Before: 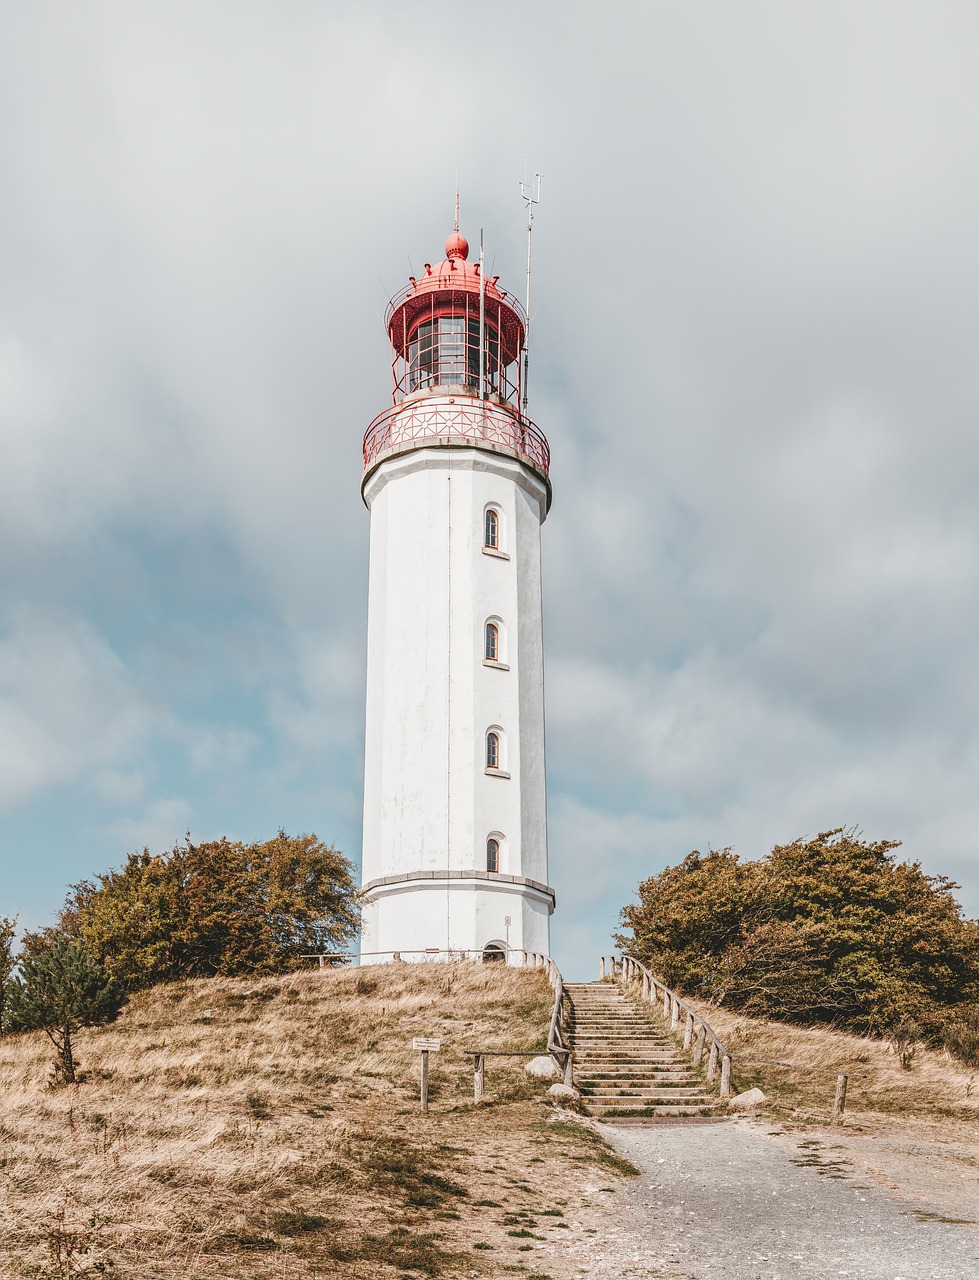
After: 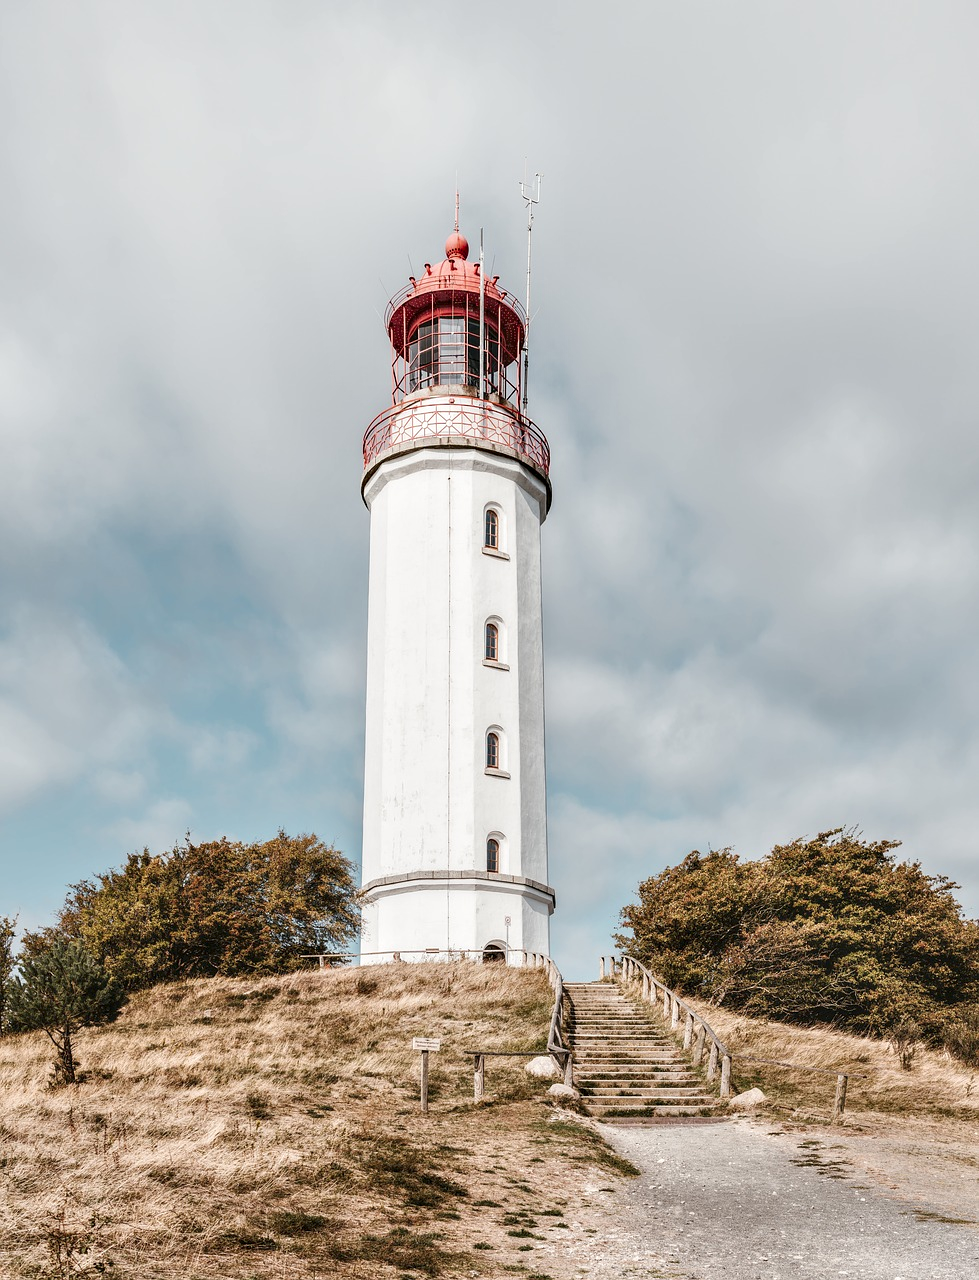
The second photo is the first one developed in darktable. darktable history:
contrast equalizer: y [[0.536, 0.565, 0.581, 0.516, 0.52, 0.491], [0.5 ×6], [0.5 ×6], [0 ×6], [0 ×6]]
